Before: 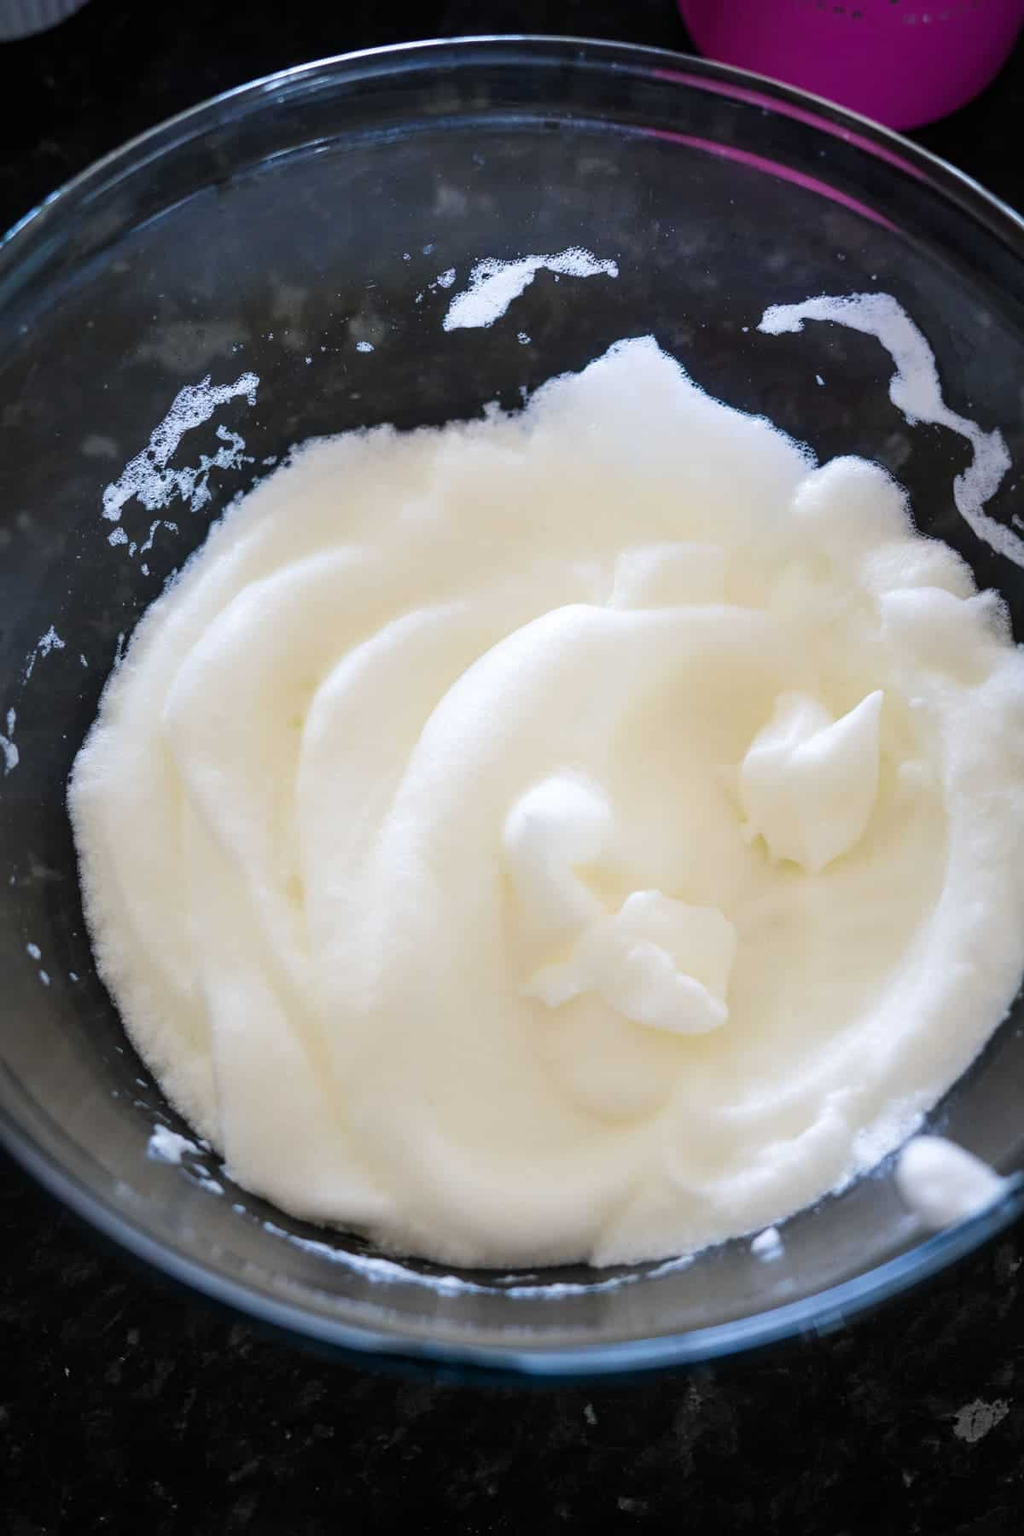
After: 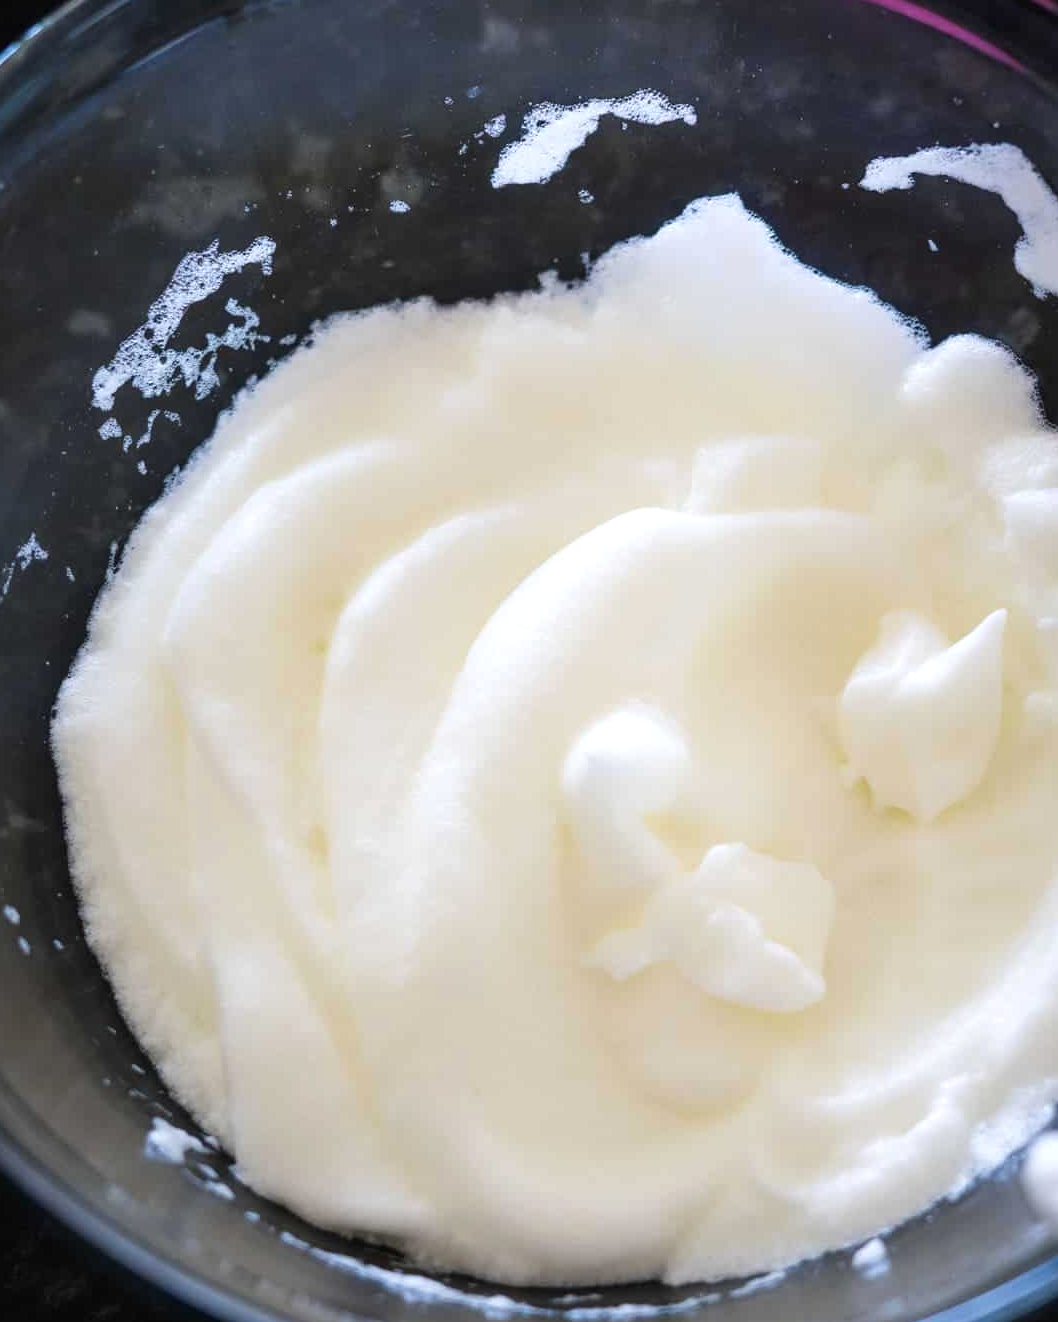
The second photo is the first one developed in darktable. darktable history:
crop and rotate: left 2.402%, top 11.114%, right 9.407%, bottom 15.429%
exposure: exposure 0.135 EV, compensate exposure bias true, compensate highlight preservation false
